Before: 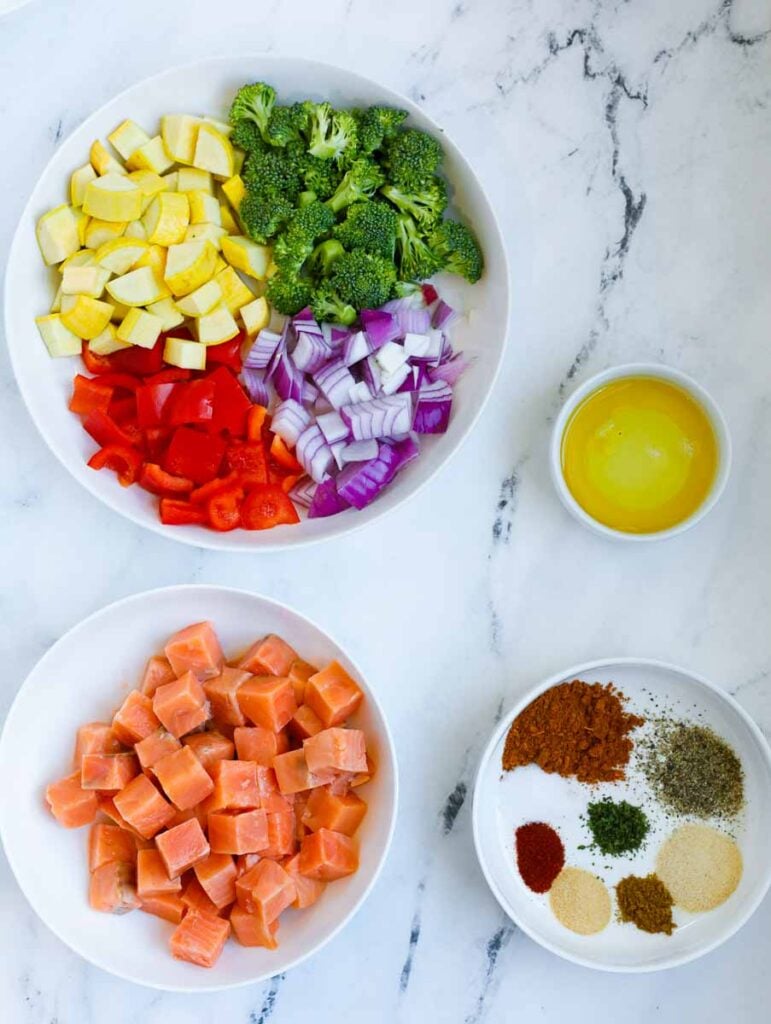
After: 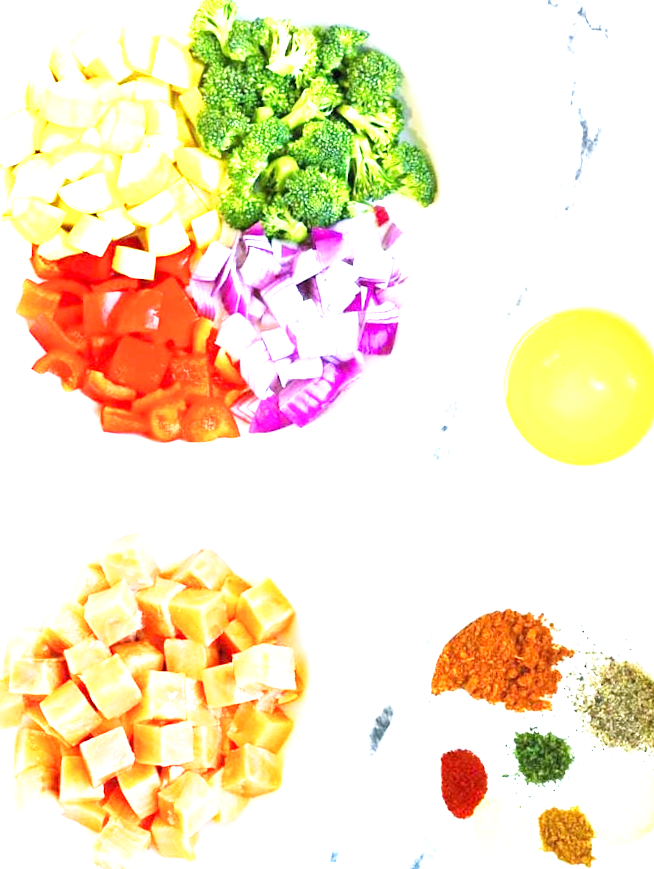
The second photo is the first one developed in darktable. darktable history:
crop and rotate: angle -2.86°, left 5.031%, top 5.187%, right 4.613%, bottom 4.4%
base curve: curves: ch0 [(0, 0) (0.688, 0.865) (1, 1)], preserve colors none
exposure: exposure 2.021 EV, compensate highlight preservation false
